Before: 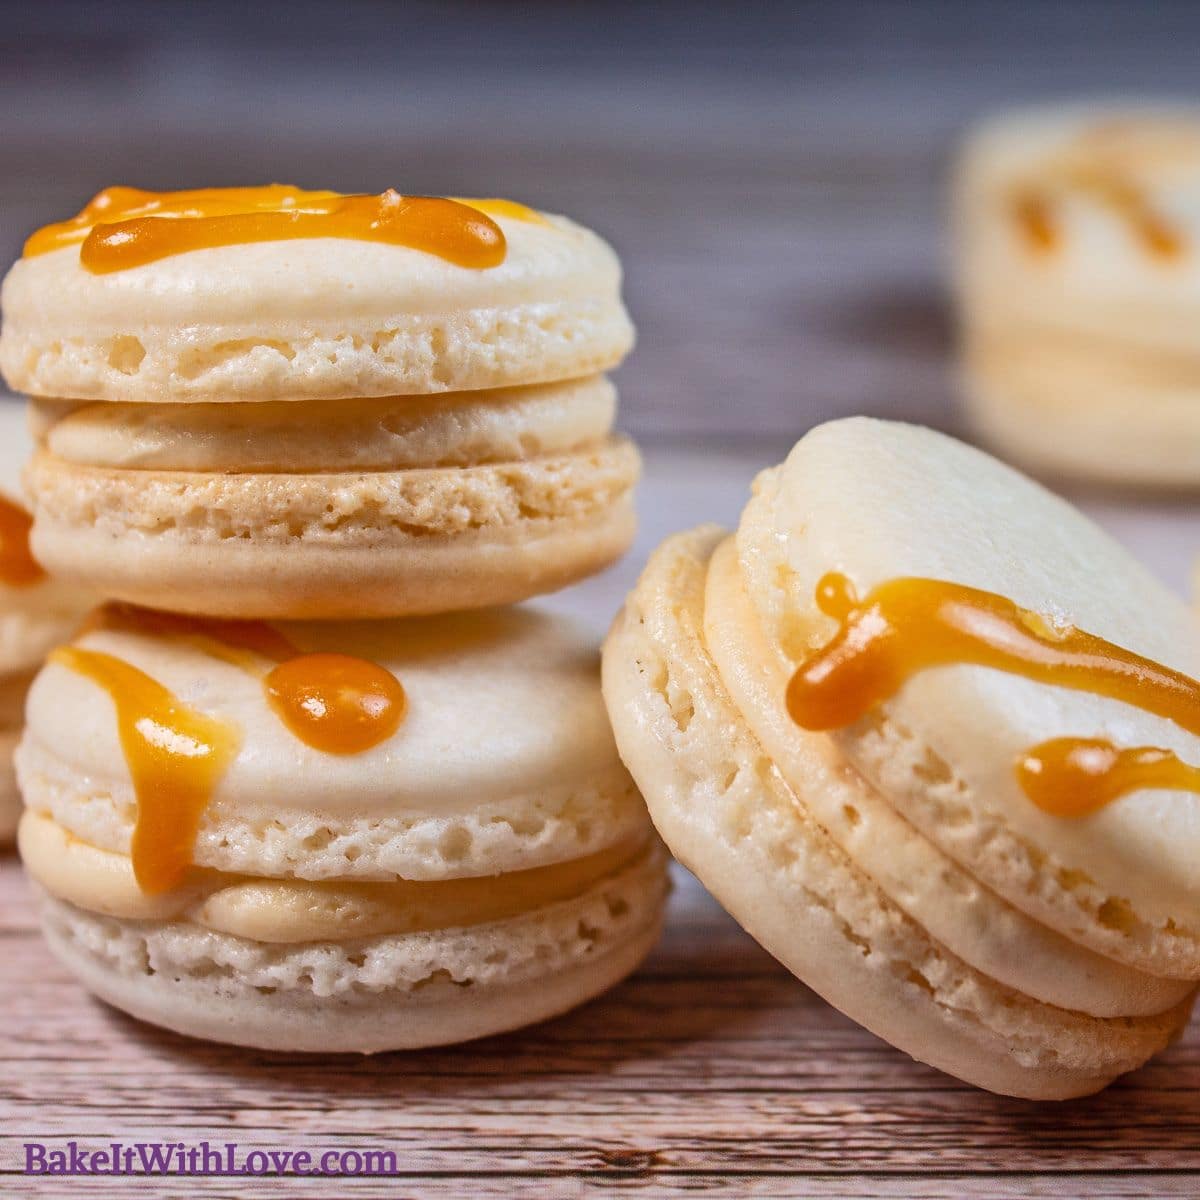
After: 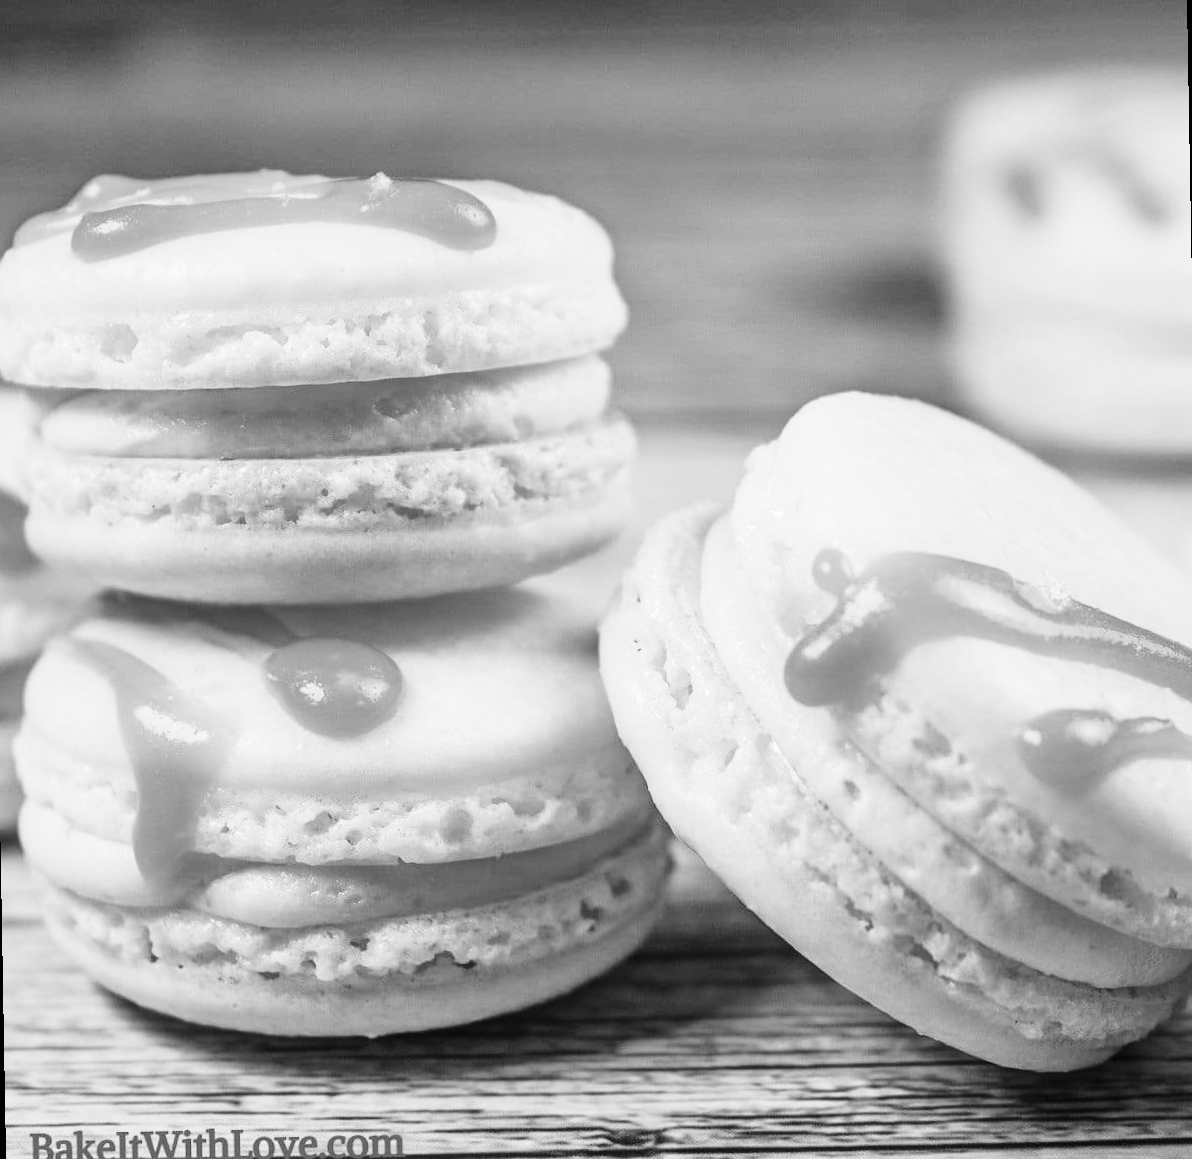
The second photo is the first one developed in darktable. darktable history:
monochrome: on, module defaults
base curve: curves: ch0 [(0, 0) (0.028, 0.03) (0.121, 0.232) (0.46, 0.748) (0.859, 0.968) (1, 1)], preserve colors none
rotate and perspective: rotation -1°, crop left 0.011, crop right 0.989, crop top 0.025, crop bottom 0.975
